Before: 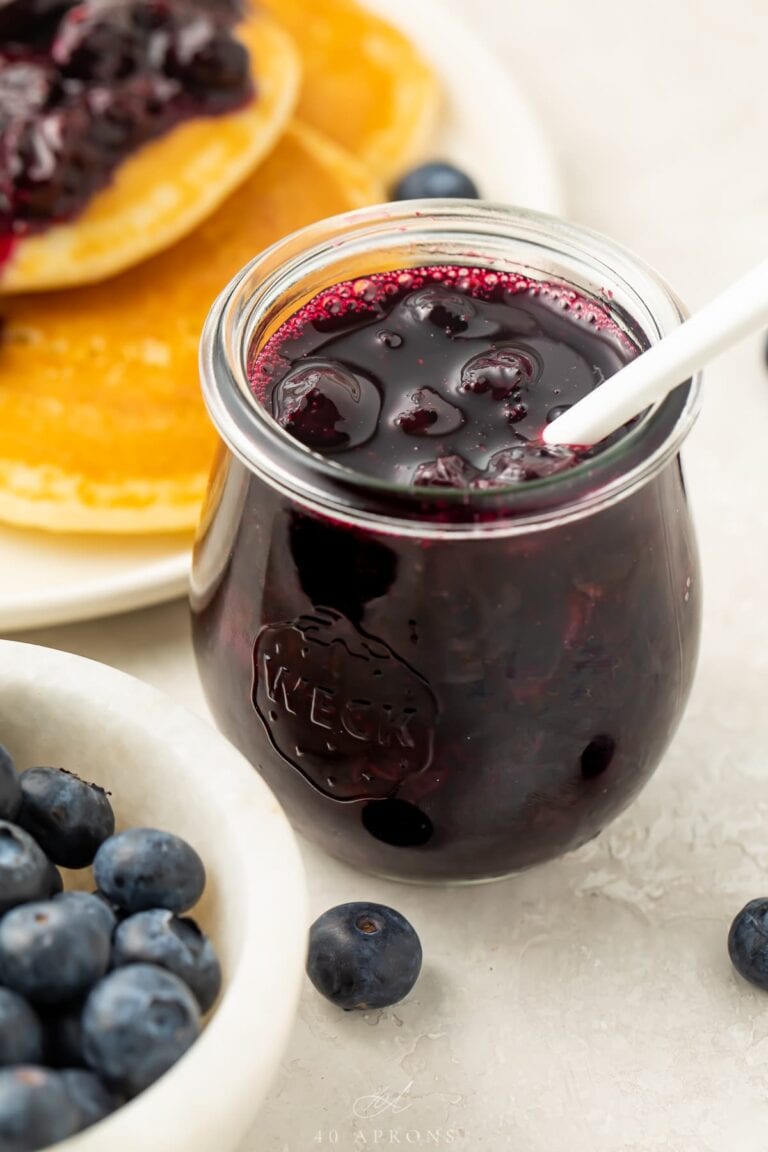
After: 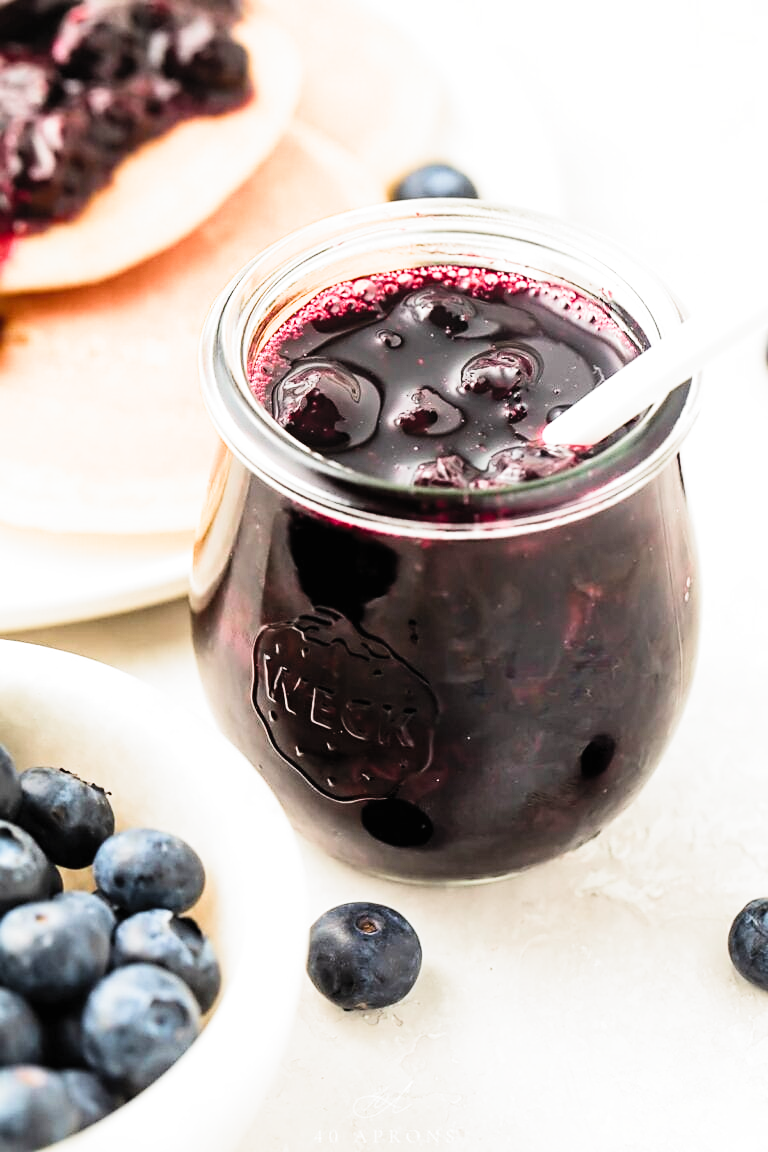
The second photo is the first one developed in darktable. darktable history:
sharpen: radius 1.552, amount 0.374, threshold 1.339
contrast brightness saturation: contrast 0.196, brightness 0.165, saturation 0.225
exposure: exposure 0.771 EV, compensate highlight preservation false
filmic rgb: black relative exposure -8.04 EV, white relative exposure 3 EV, threshold 5.94 EV, hardness 5.42, contrast 1.255, color science v5 (2021), contrast in shadows safe, contrast in highlights safe, enable highlight reconstruction true
